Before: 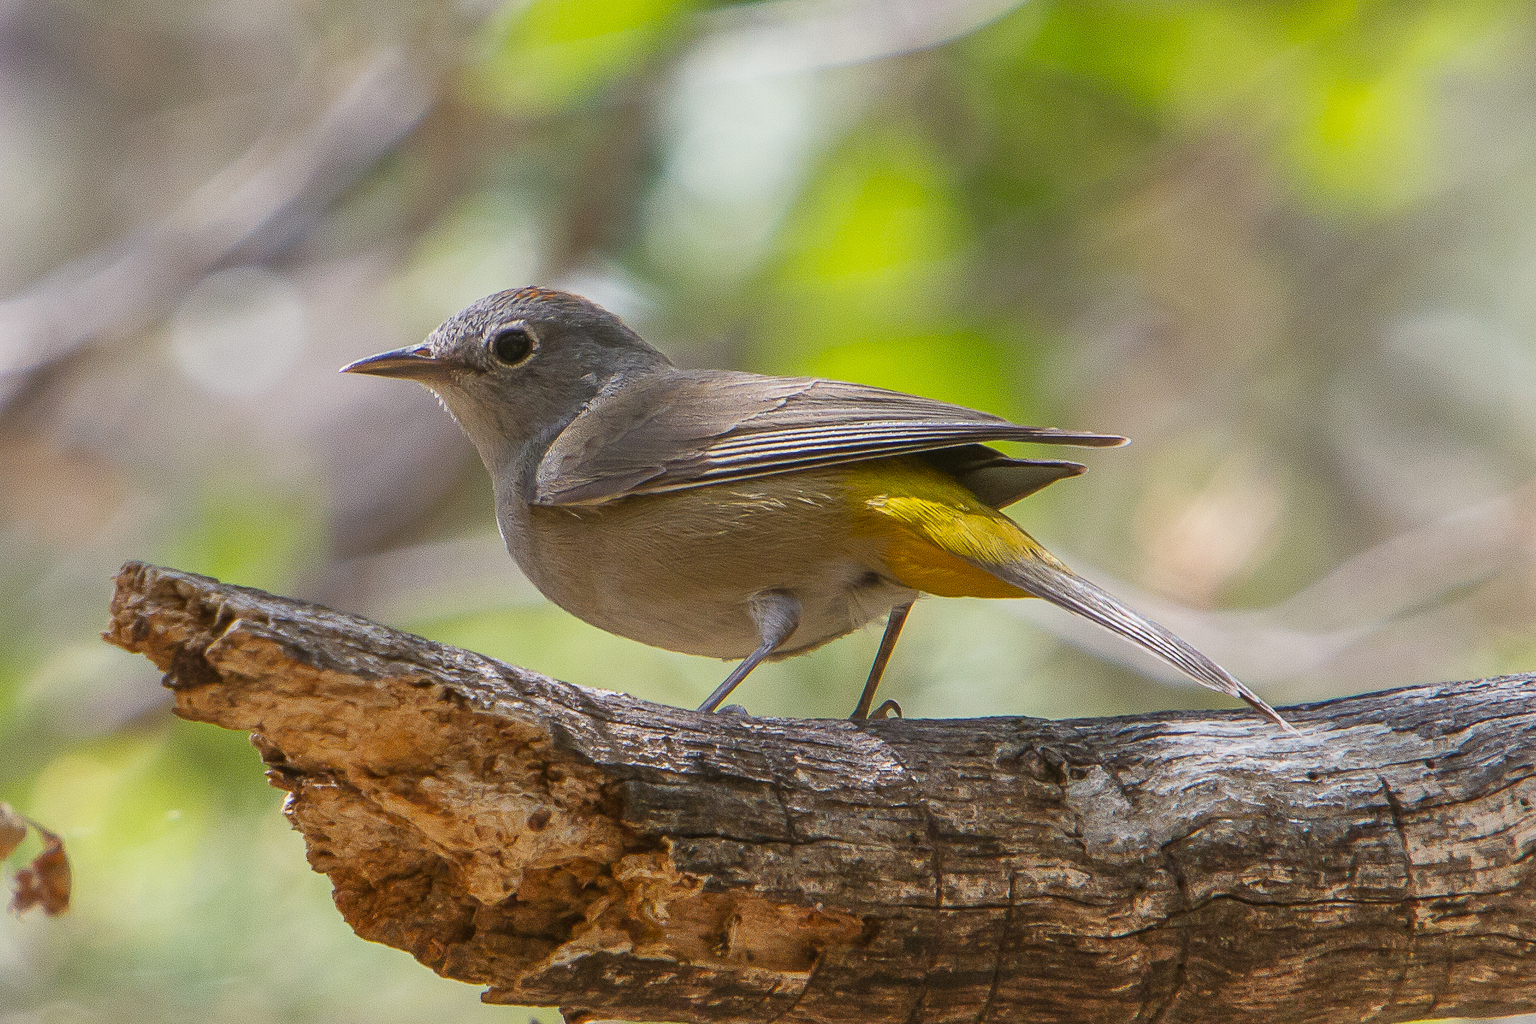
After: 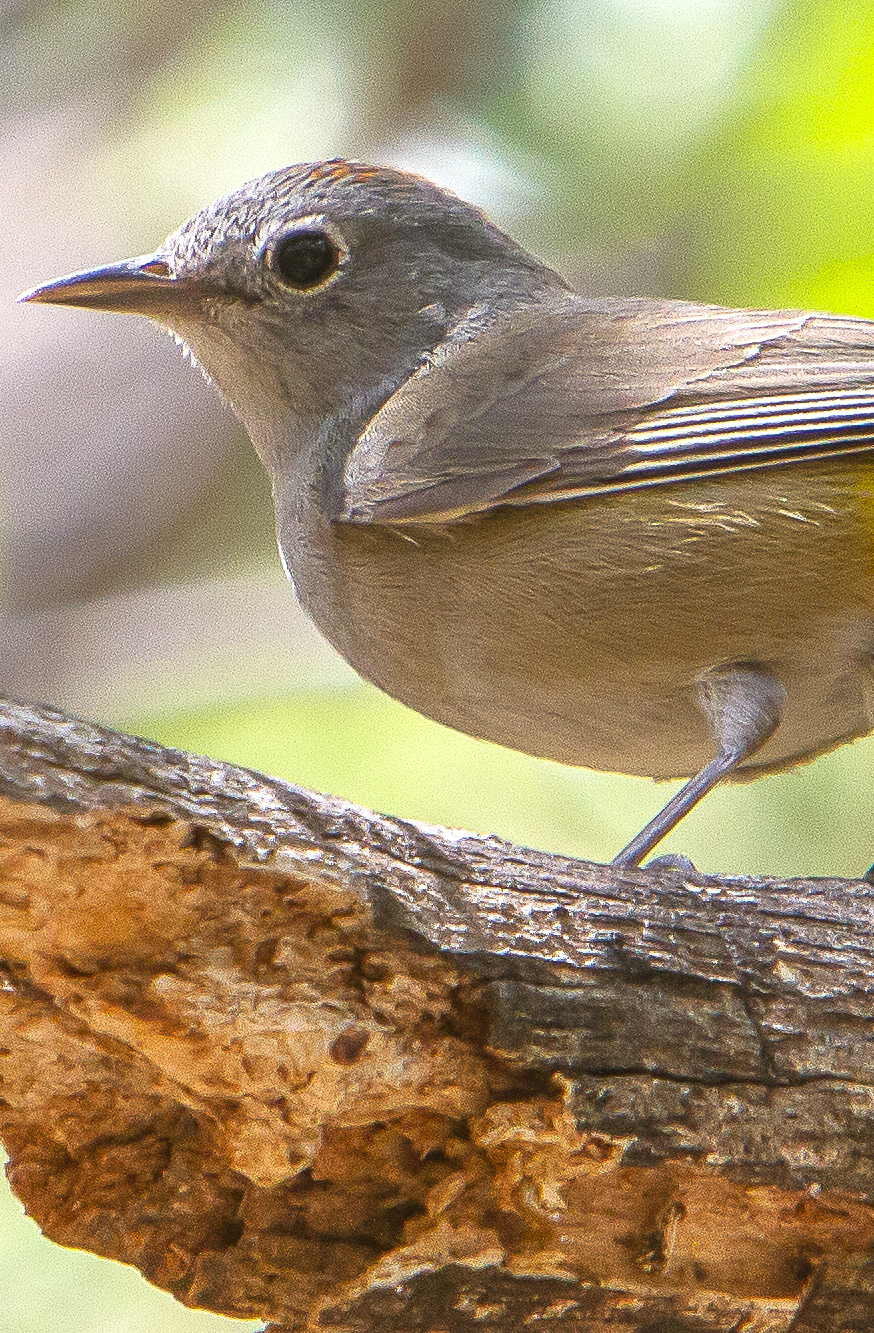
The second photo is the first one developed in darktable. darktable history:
crop and rotate: left 21.444%, top 18.658%, right 44.316%, bottom 2.982%
color calibration: gray › normalize channels true, illuminant same as pipeline (D50), adaptation XYZ, x 0.347, y 0.358, temperature 5010.09 K, gamut compression 0.002
exposure: black level correction 0, exposure 0.7 EV, compensate highlight preservation false
